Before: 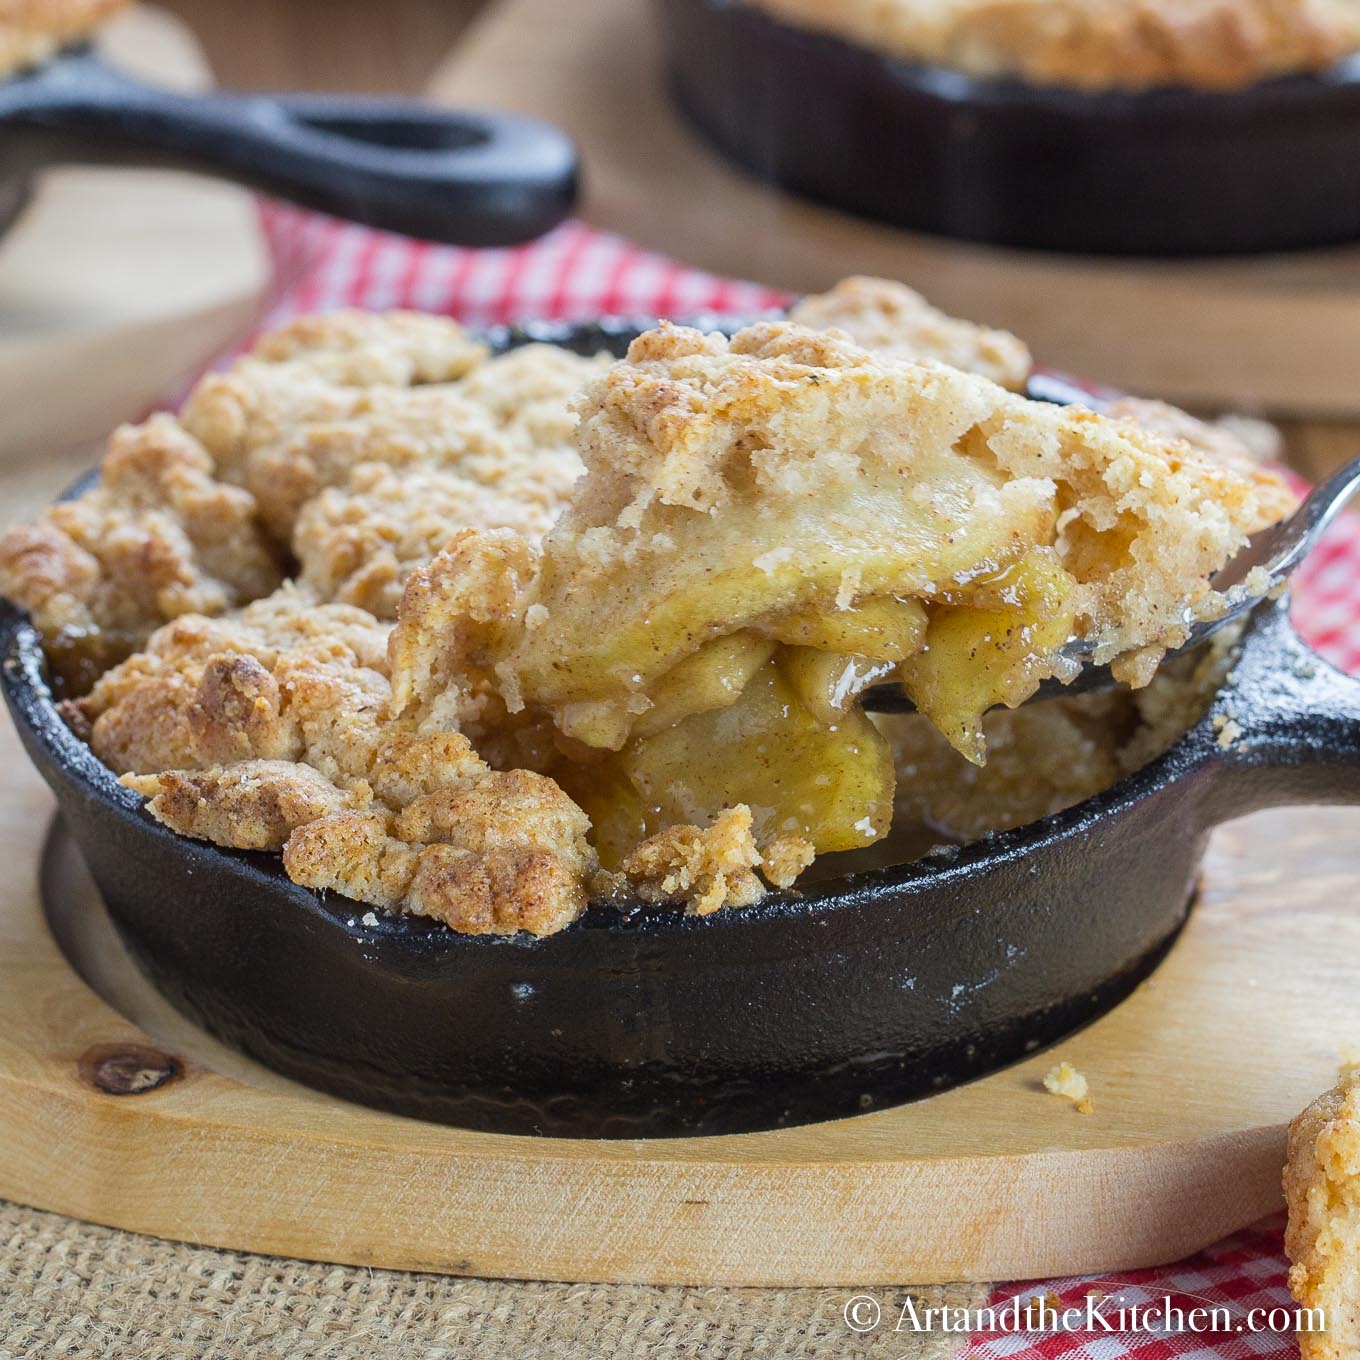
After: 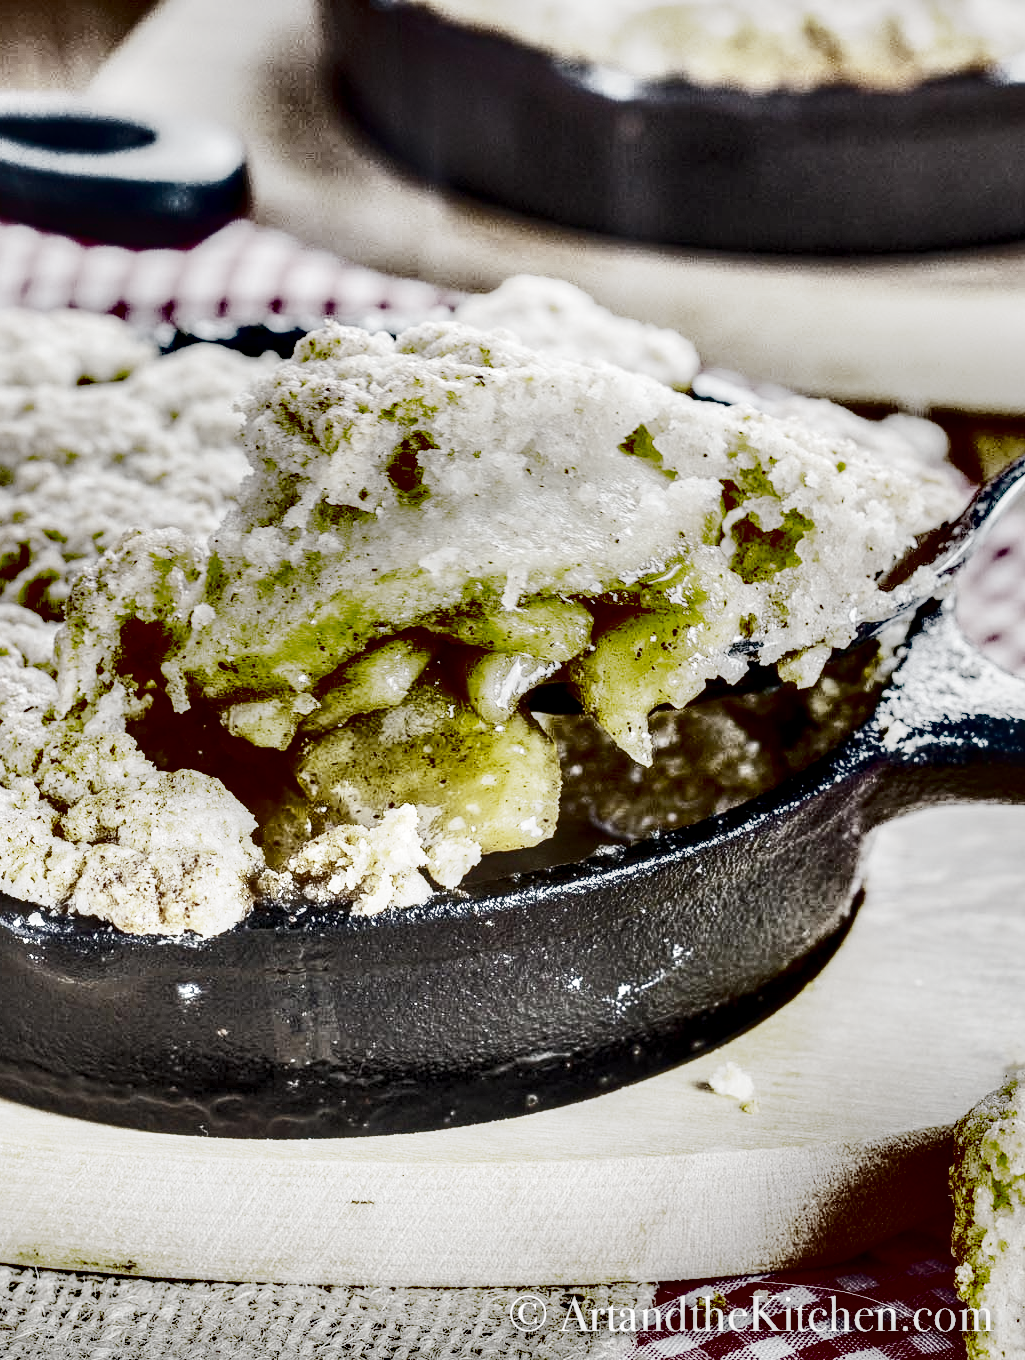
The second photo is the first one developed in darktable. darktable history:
color correction: saturation 0.3
base curve: curves: ch0 [(0, 0) (0.007, 0.004) (0.027, 0.03) (0.046, 0.07) (0.207, 0.54) (0.442, 0.872) (0.673, 0.972) (1, 1)], preserve colors none
local contrast: detail 160%
crop and rotate: left 24.6%
exposure: black level correction 0, exposure 1.741 EV, compensate exposure bias true, compensate highlight preservation false
shadows and highlights: radius 123.98, shadows 100, white point adjustment -3, highlights -100, highlights color adjustment 89.84%, soften with gaussian
